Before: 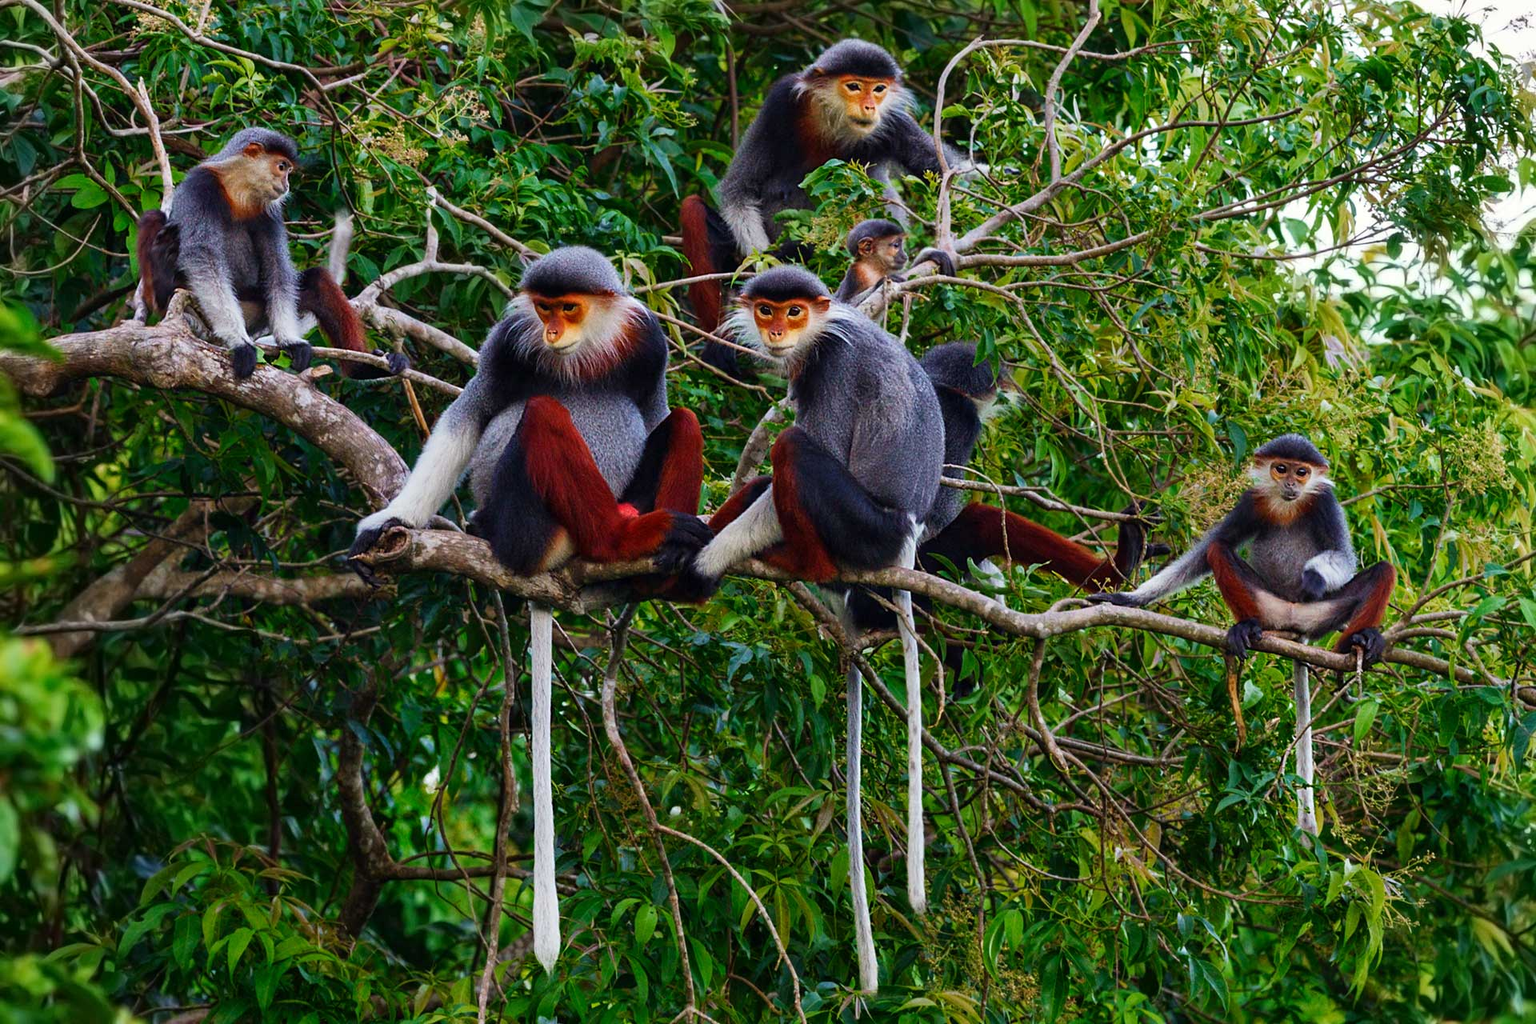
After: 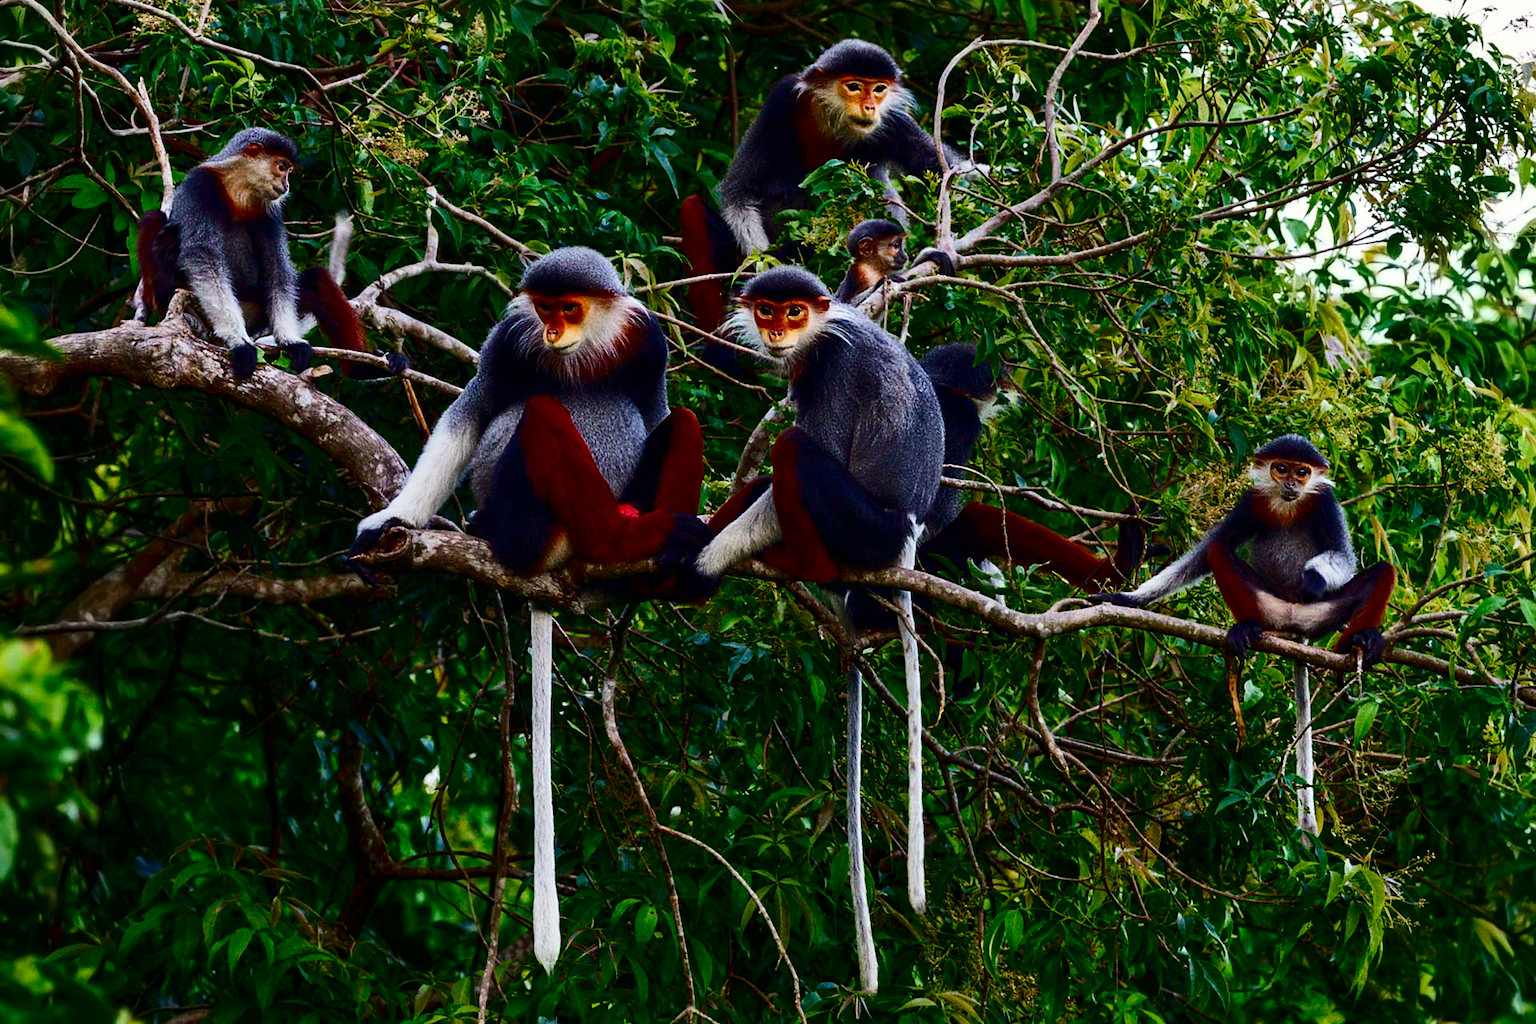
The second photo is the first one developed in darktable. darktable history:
contrast brightness saturation: contrast 0.244, brightness -0.229, saturation 0.138
